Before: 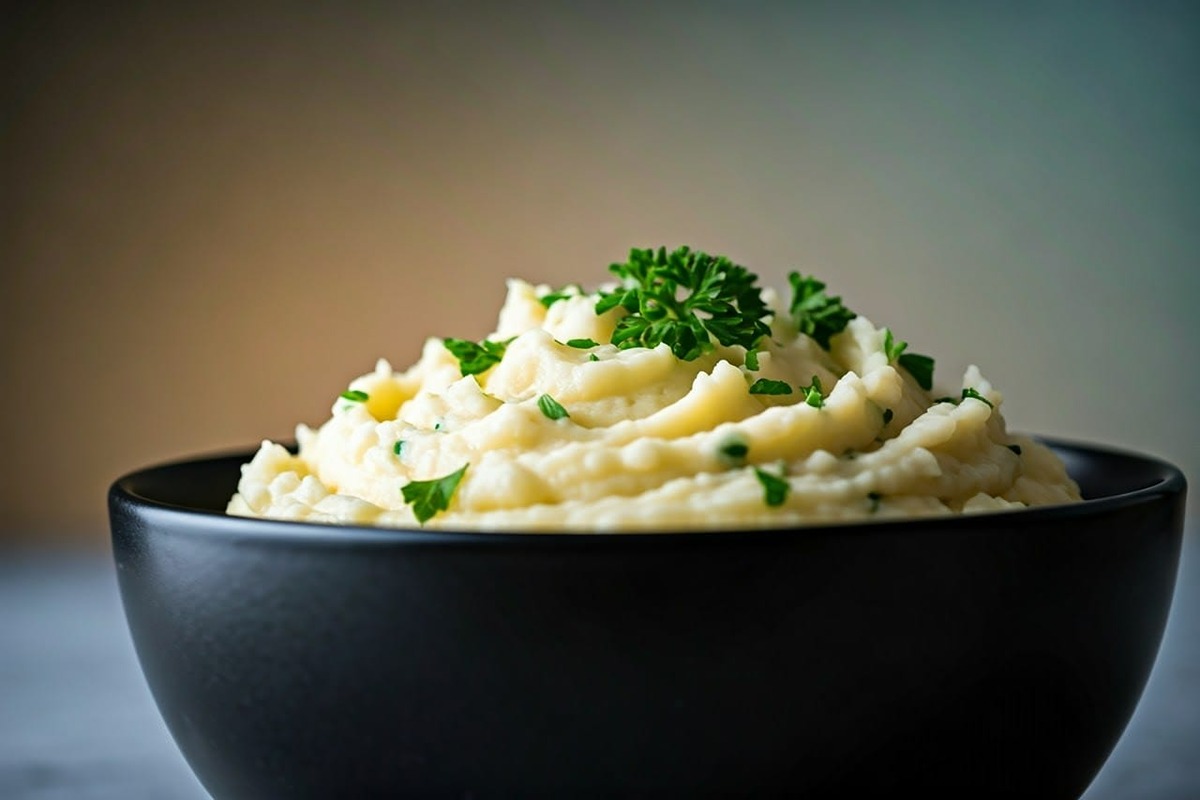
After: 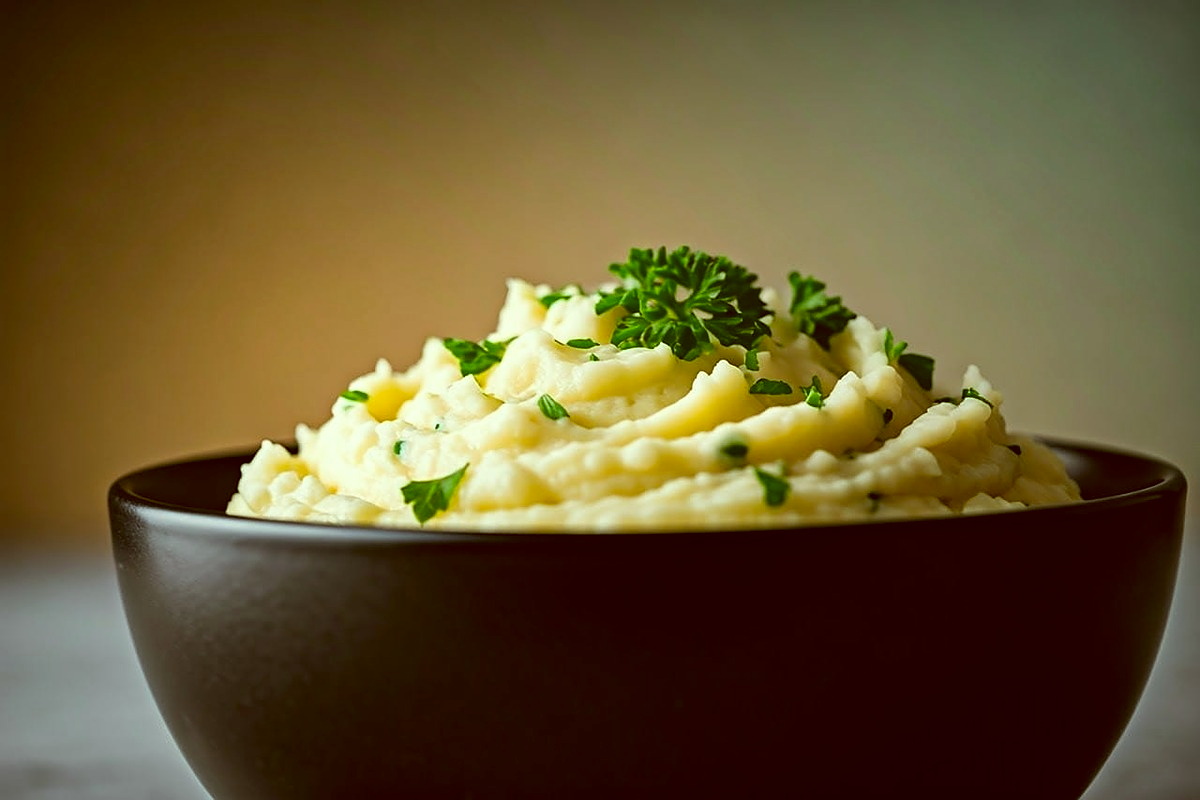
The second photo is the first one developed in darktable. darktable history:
color correction: highlights a* -6.07, highlights b* 9.62, shadows a* 10.29, shadows b* 23.35
sharpen: radius 0.978, amount 0.605
